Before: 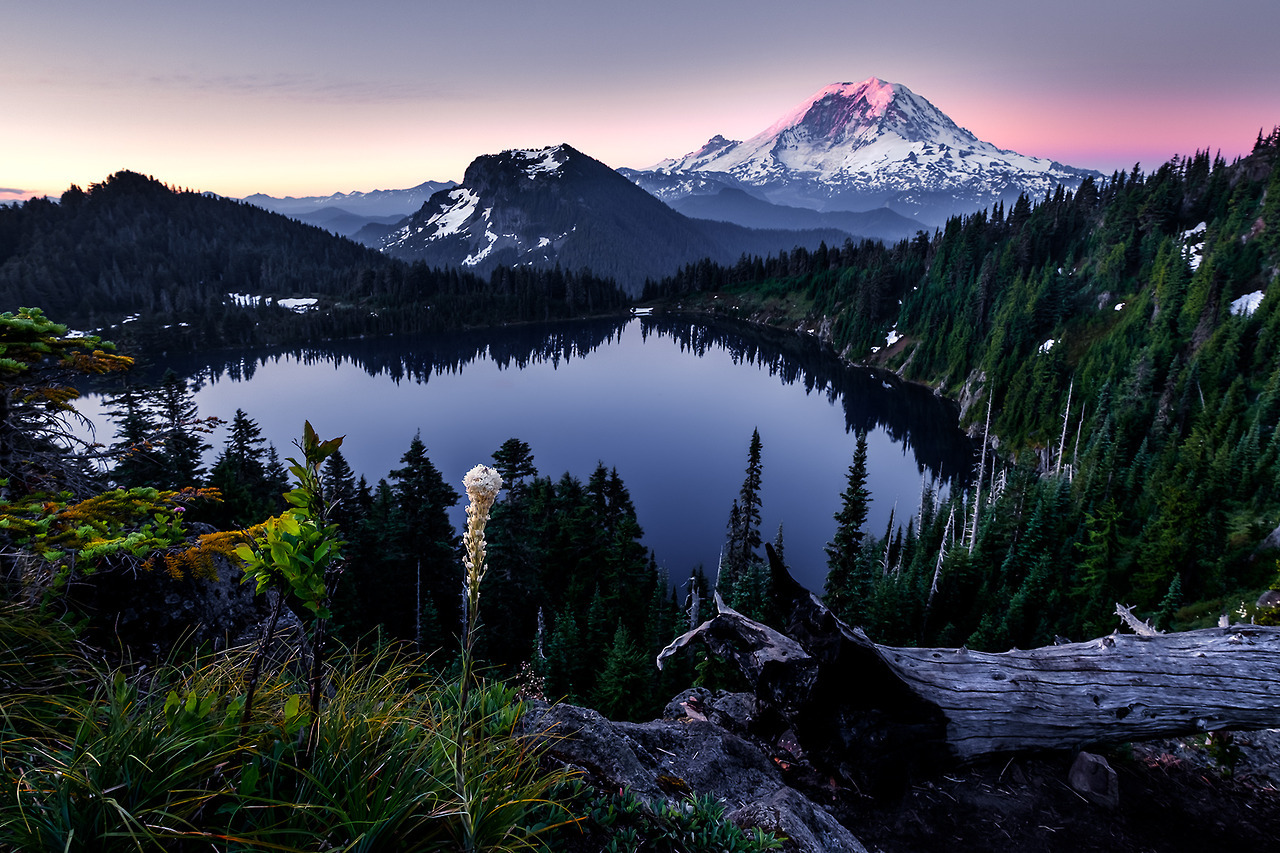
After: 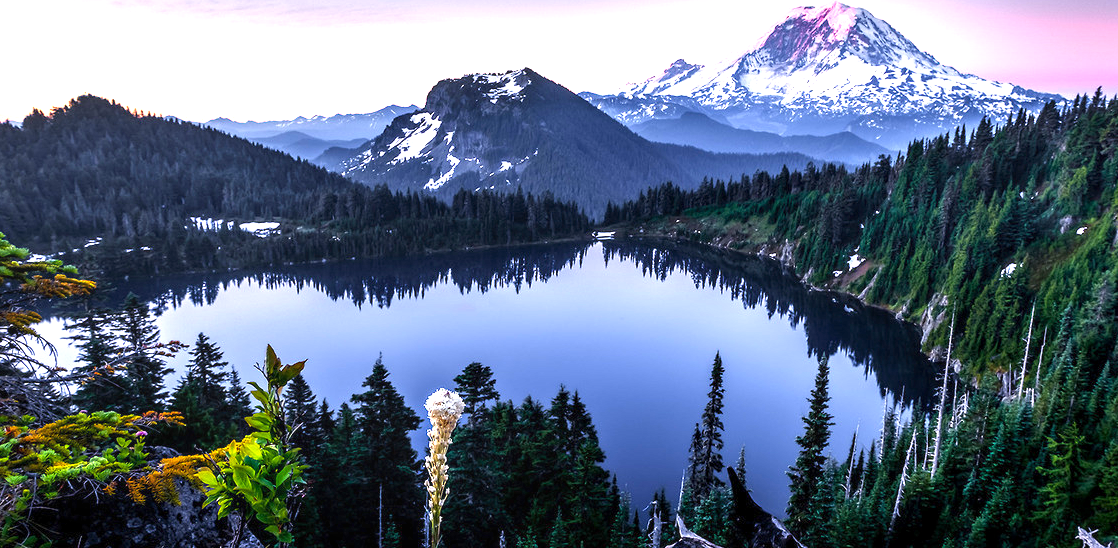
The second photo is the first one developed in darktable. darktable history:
crop: left 2.976%, top 8.959%, right 9.634%, bottom 26.717%
exposure: exposure 1.22 EV, compensate highlight preservation false
color balance rgb: linear chroma grading › global chroma 9.927%, perceptual saturation grading › global saturation 0.604%, global vibrance 9.577%
local contrast: on, module defaults
